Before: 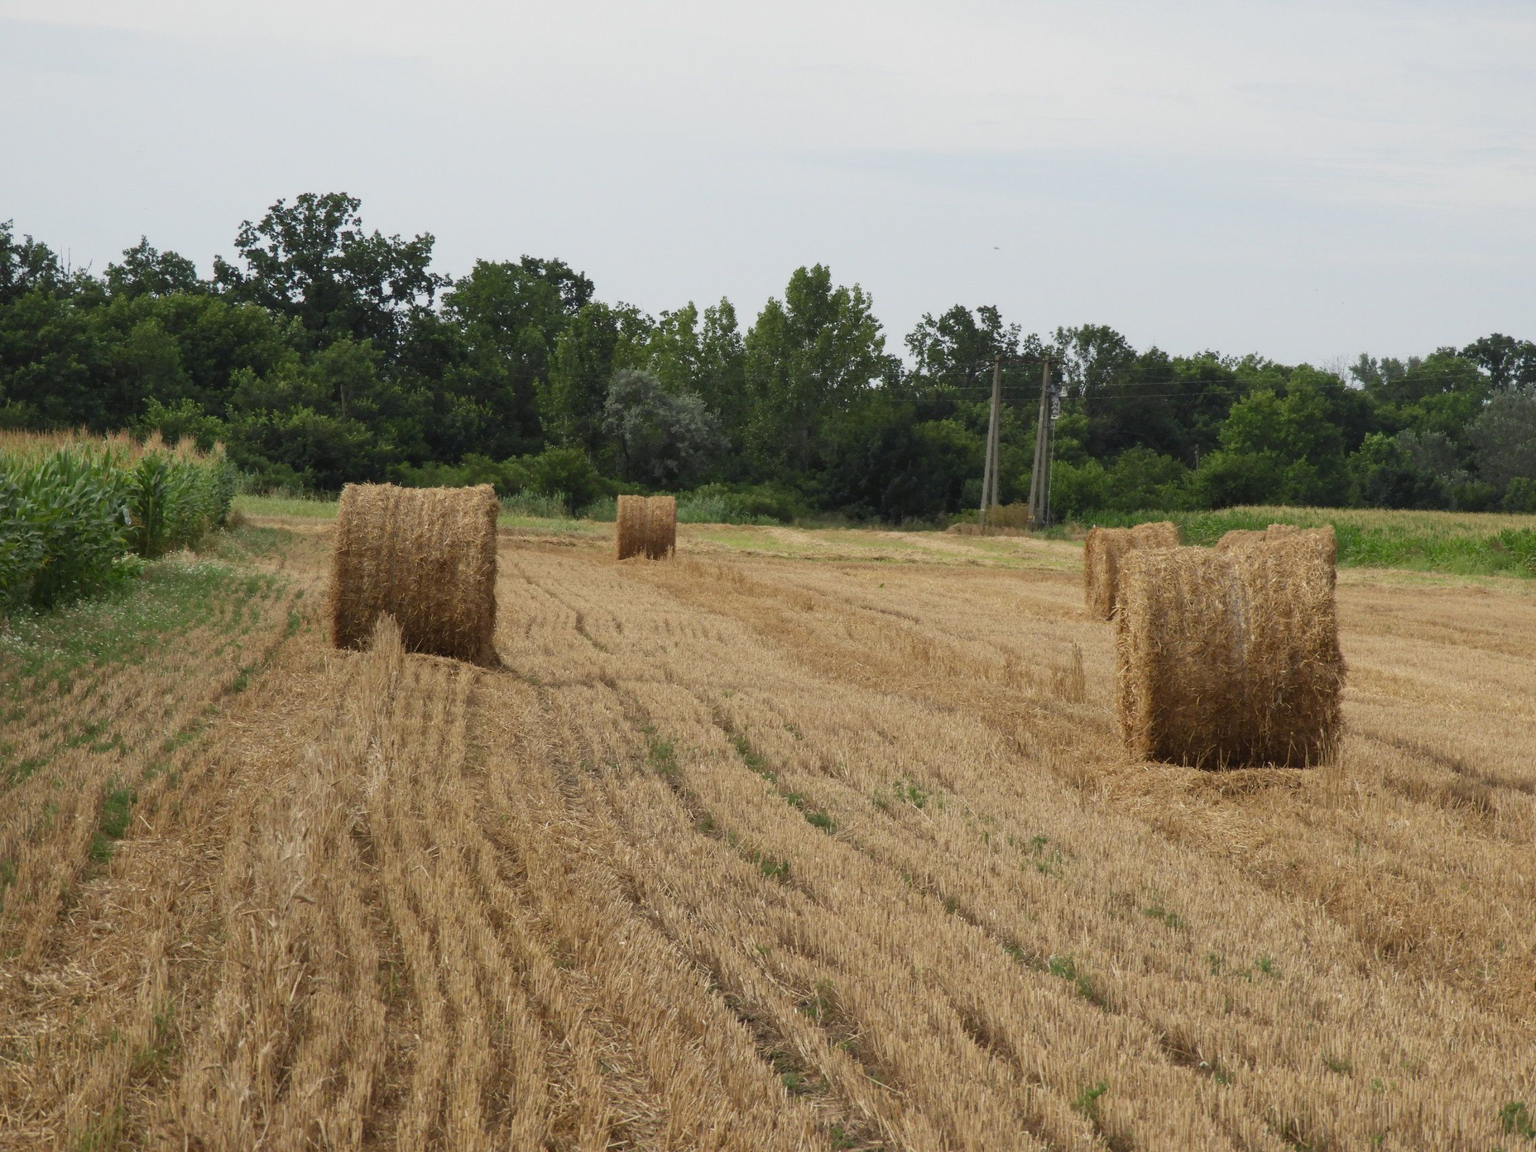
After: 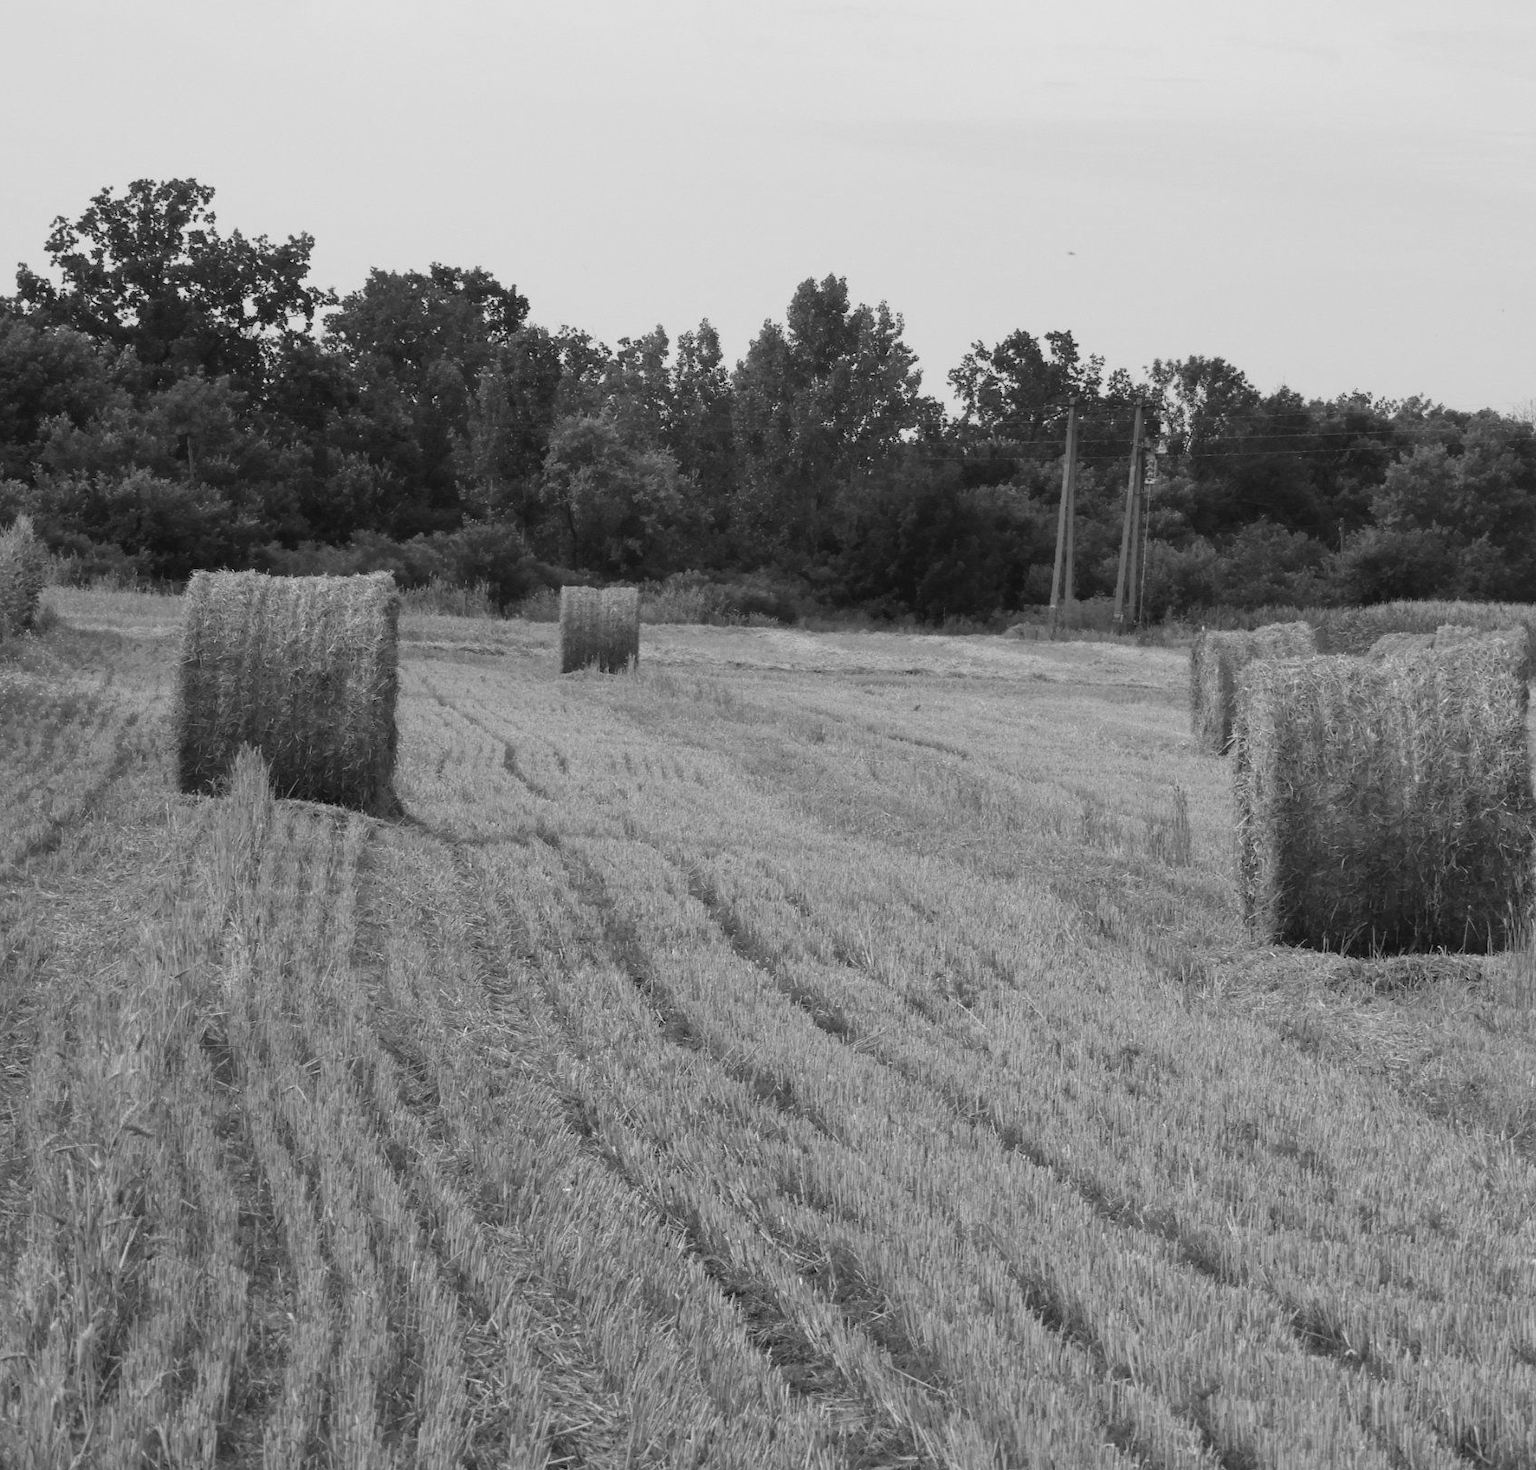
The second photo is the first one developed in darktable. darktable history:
crop and rotate: left 13.15%, top 5.251%, right 12.609%
monochrome: on, module defaults
